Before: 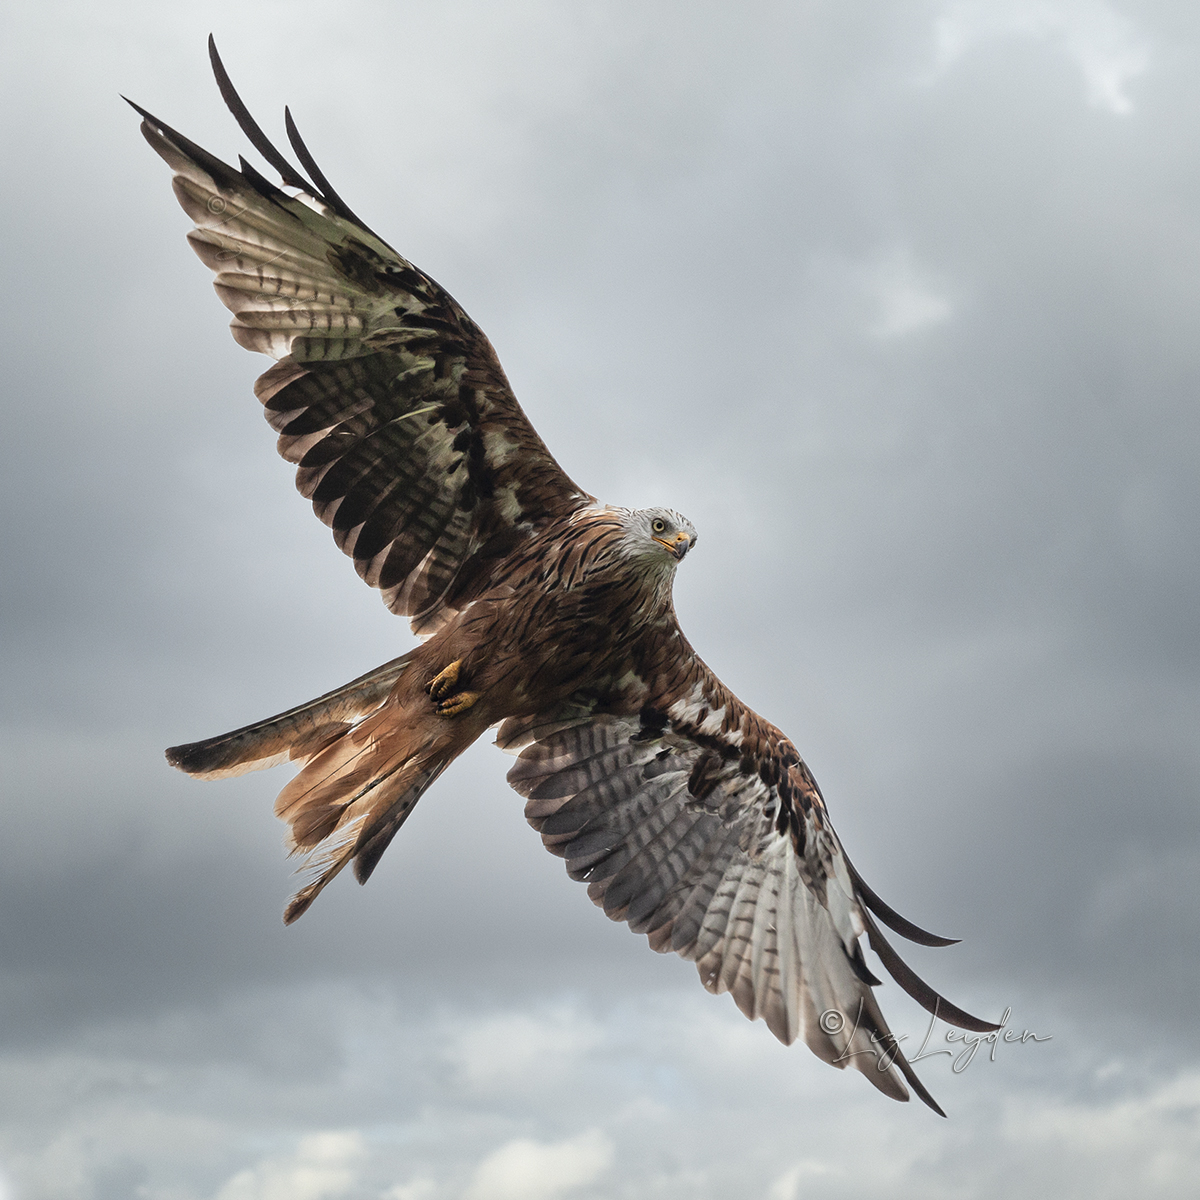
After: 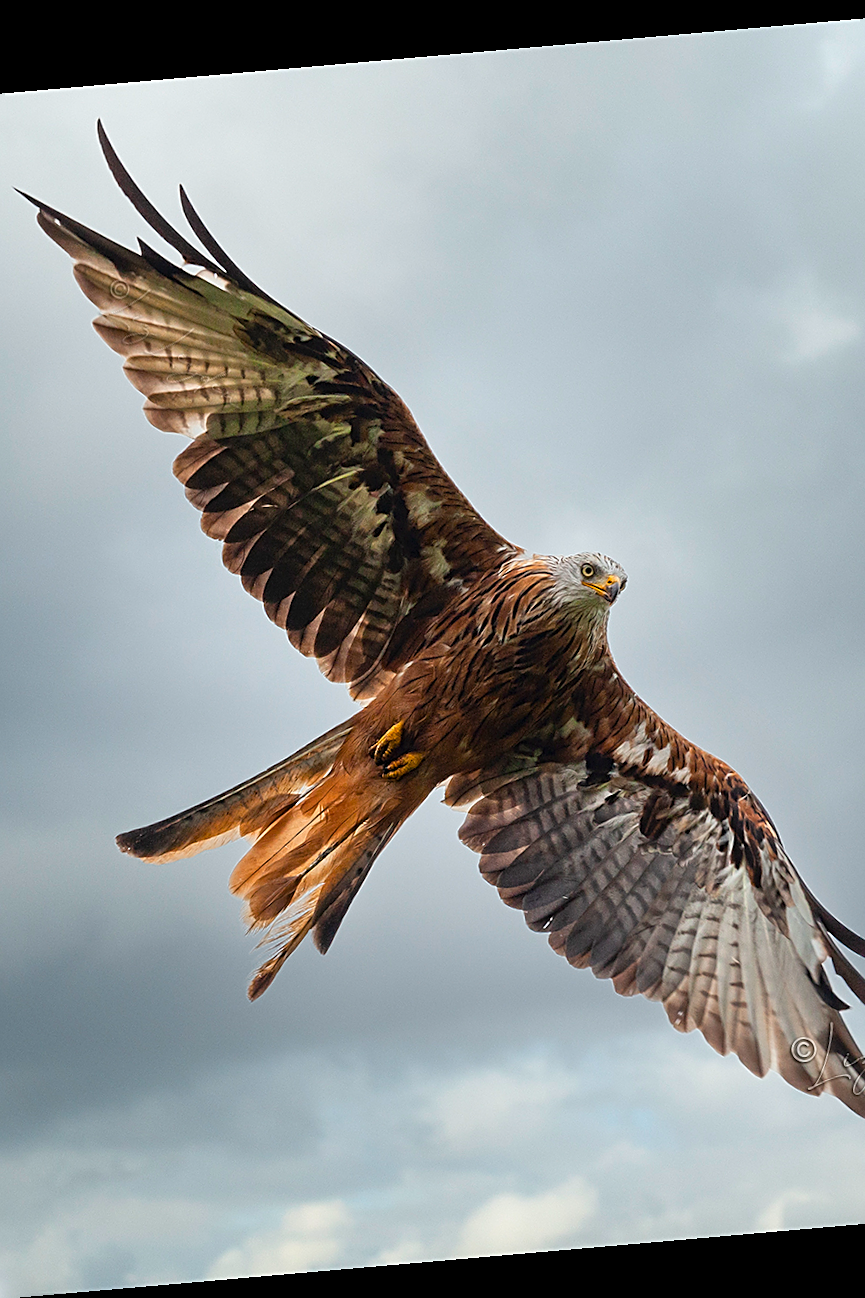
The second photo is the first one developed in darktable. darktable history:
rotate and perspective: rotation -4.98°, automatic cropping off
contrast equalizer: y [[0.5, 0.5, 0.472, 0.5, 0.5, 0.5], [0.5 ×6], [0.5 ×6], [0 ×6], [0 ×6]]
sharpen: on, module defaults
color balance rgb: linear chroma grading › global chroma 15%, perceptual saturation grading › global saturation 30%
crop and rotate: left 8.786%, right 24.548%
